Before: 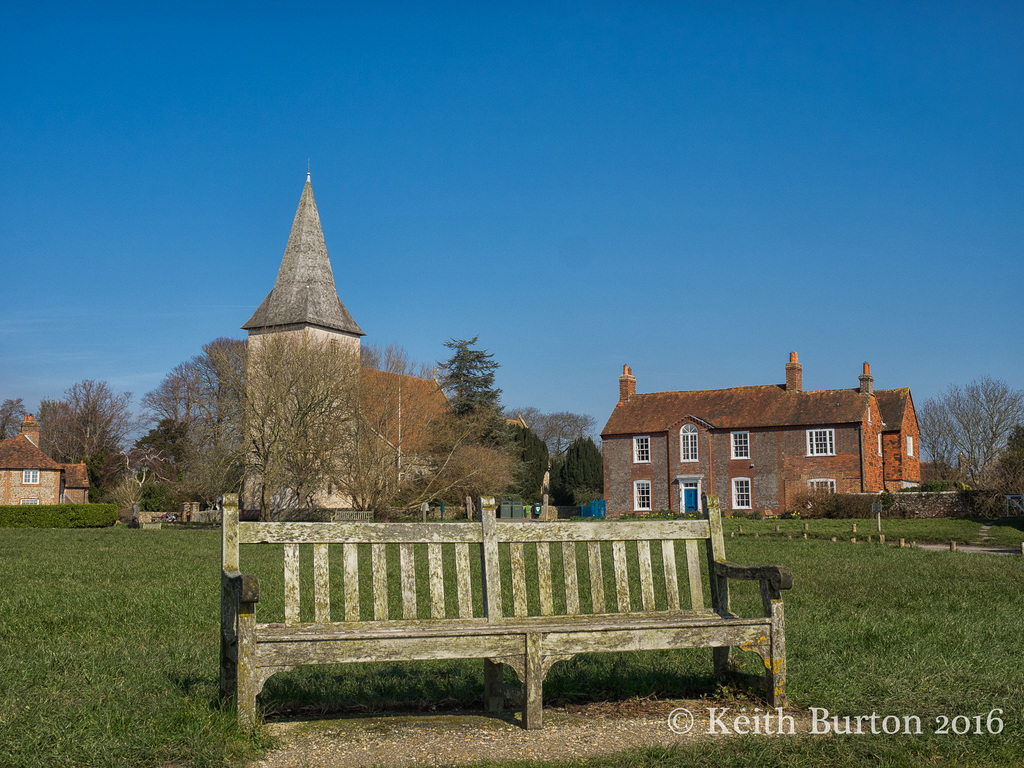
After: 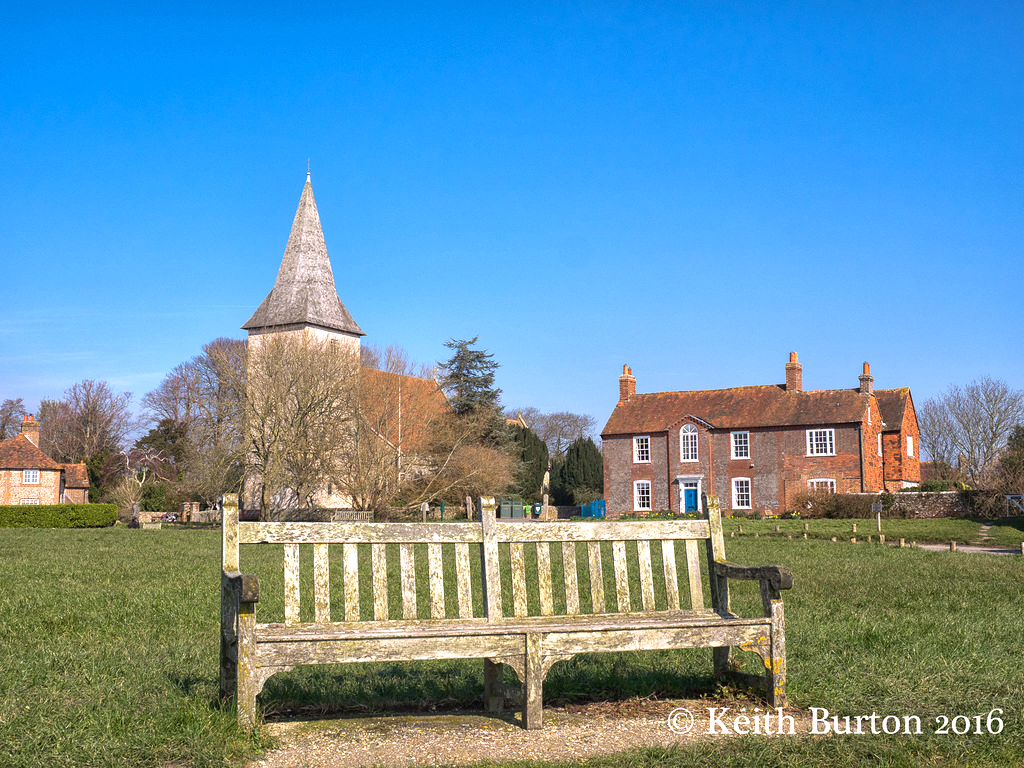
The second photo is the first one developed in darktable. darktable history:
white balance: red 1.05, blue 1.072
exposure: exposure 0.921 EV, compensate highlight preservation false
